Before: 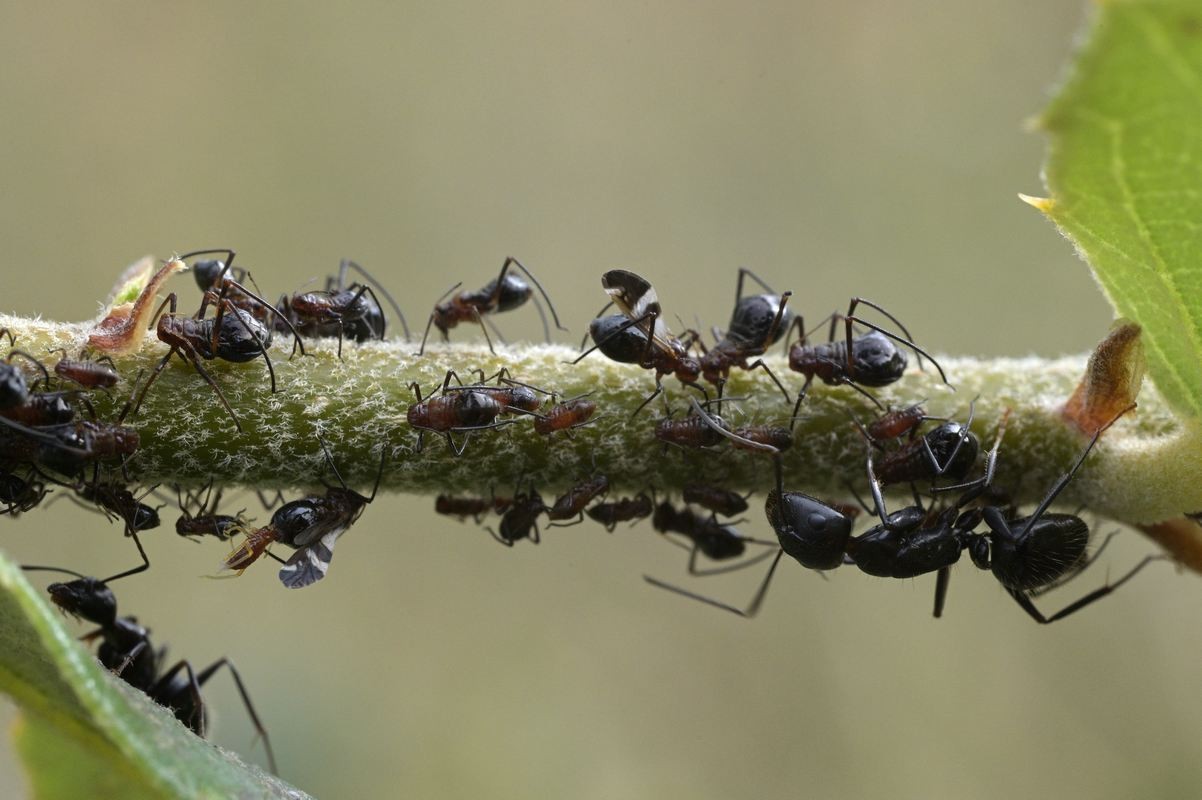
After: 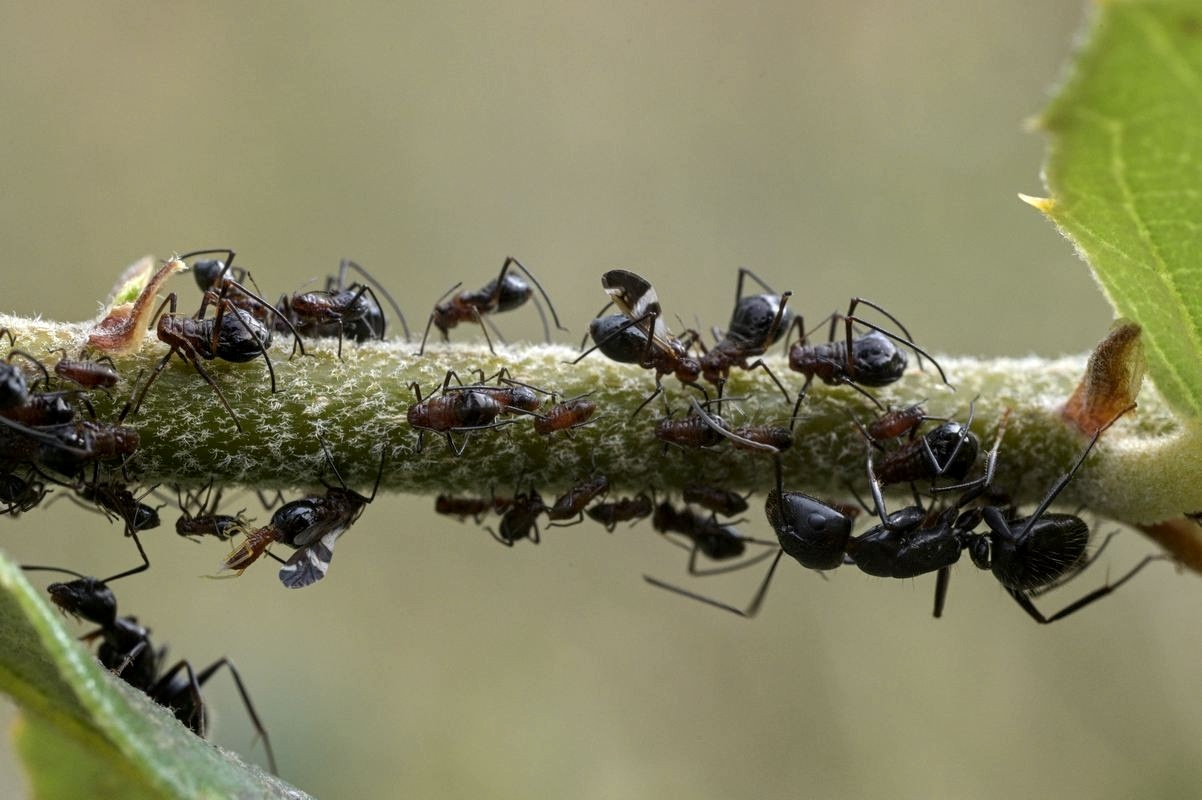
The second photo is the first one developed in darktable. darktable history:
exposure: black level correction 0.001, compensate highlight preservation false
local contrast: on, module defaults
